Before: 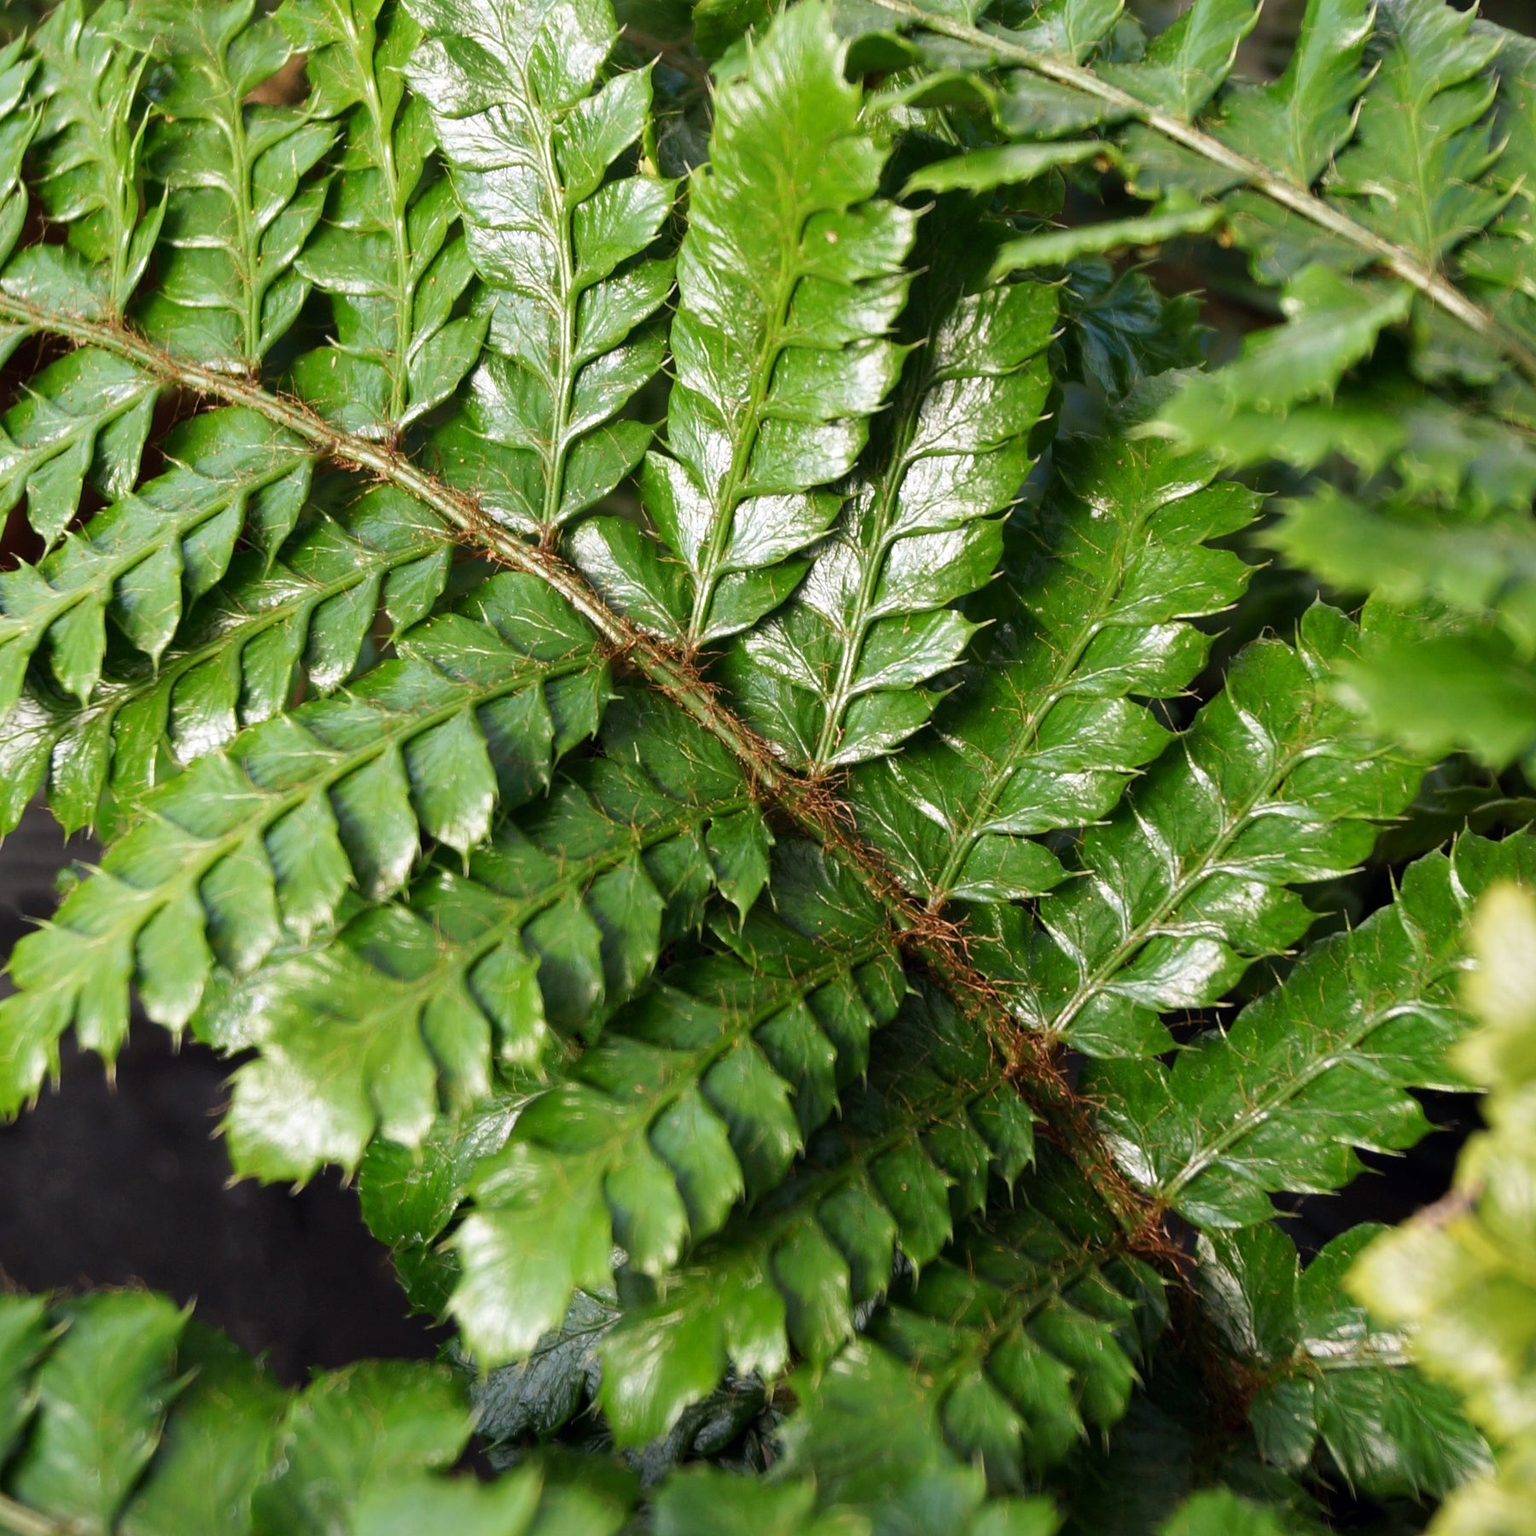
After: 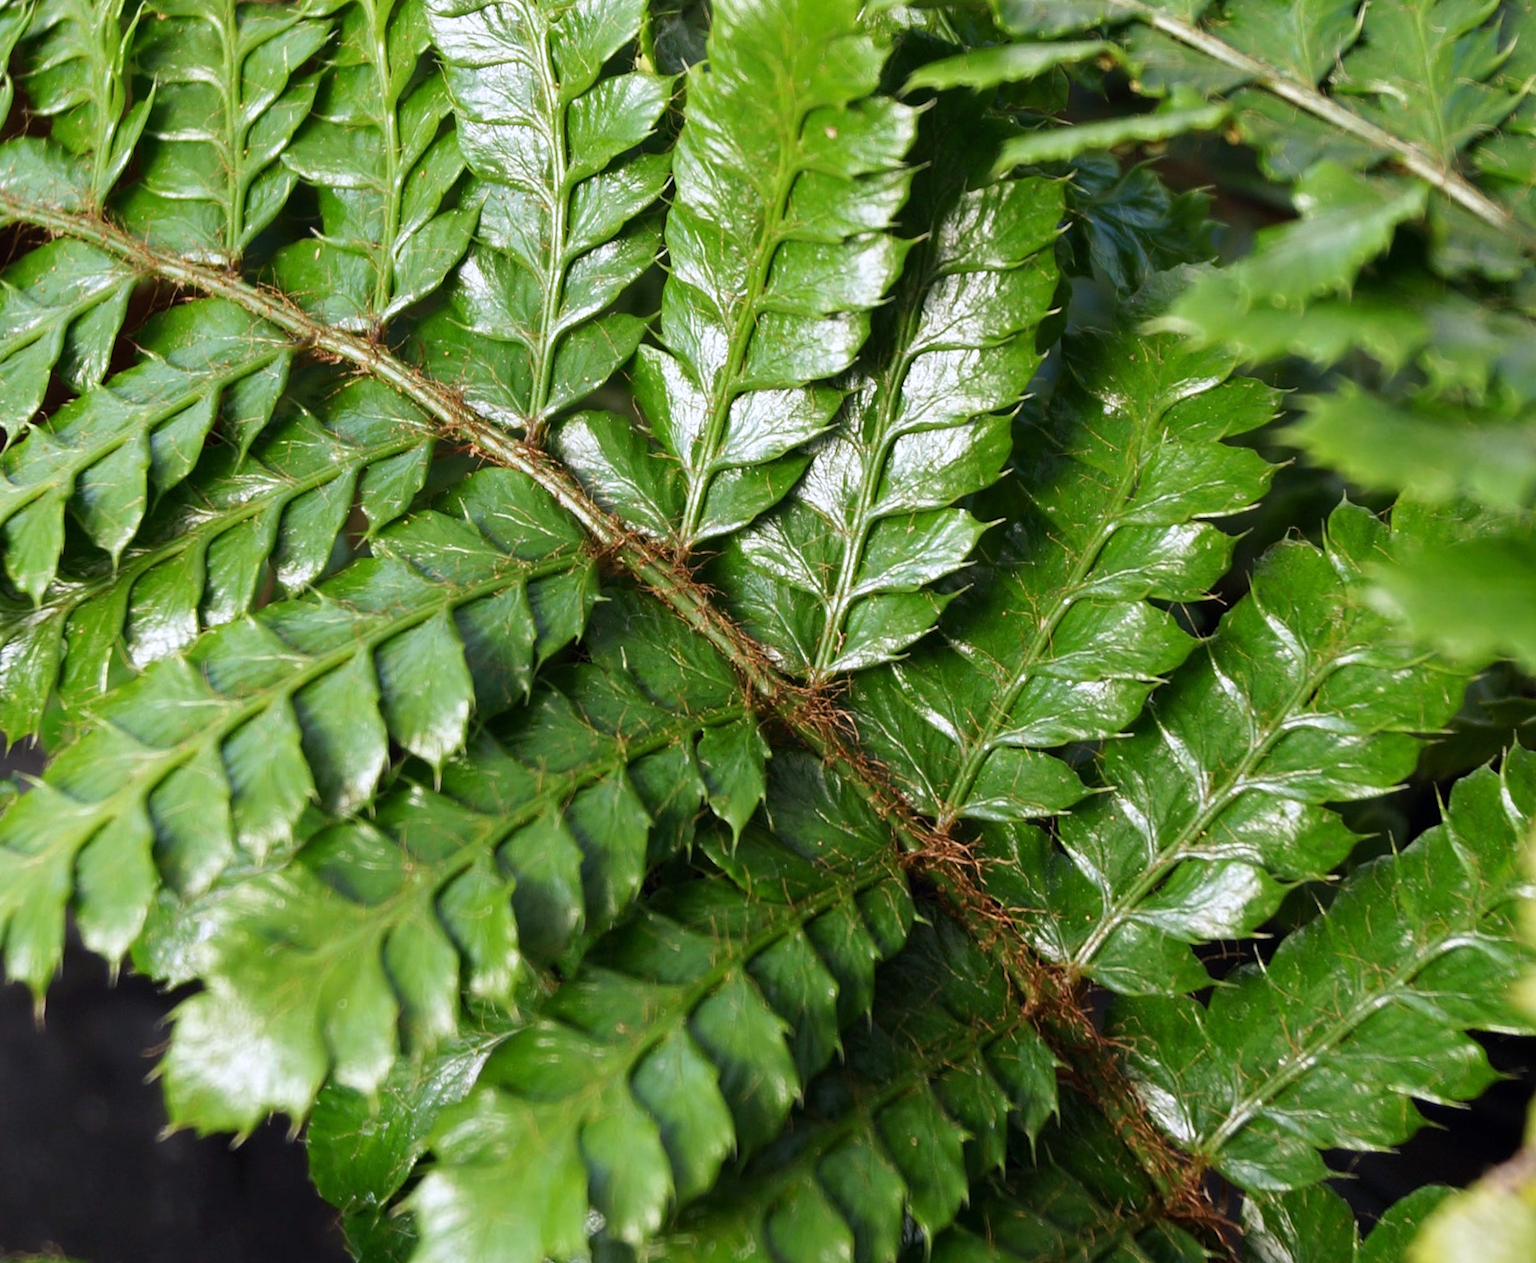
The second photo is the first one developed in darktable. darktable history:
rotate and perspective: rotation 0.215°, lens shift (vertical) -0.139, crop left 0.069, crop right 0.939, crop top 0.002, crop bottom 0.996
crop: top 5.667%, bottom 17.637%
white balance: red 0.976, blue 1.04
